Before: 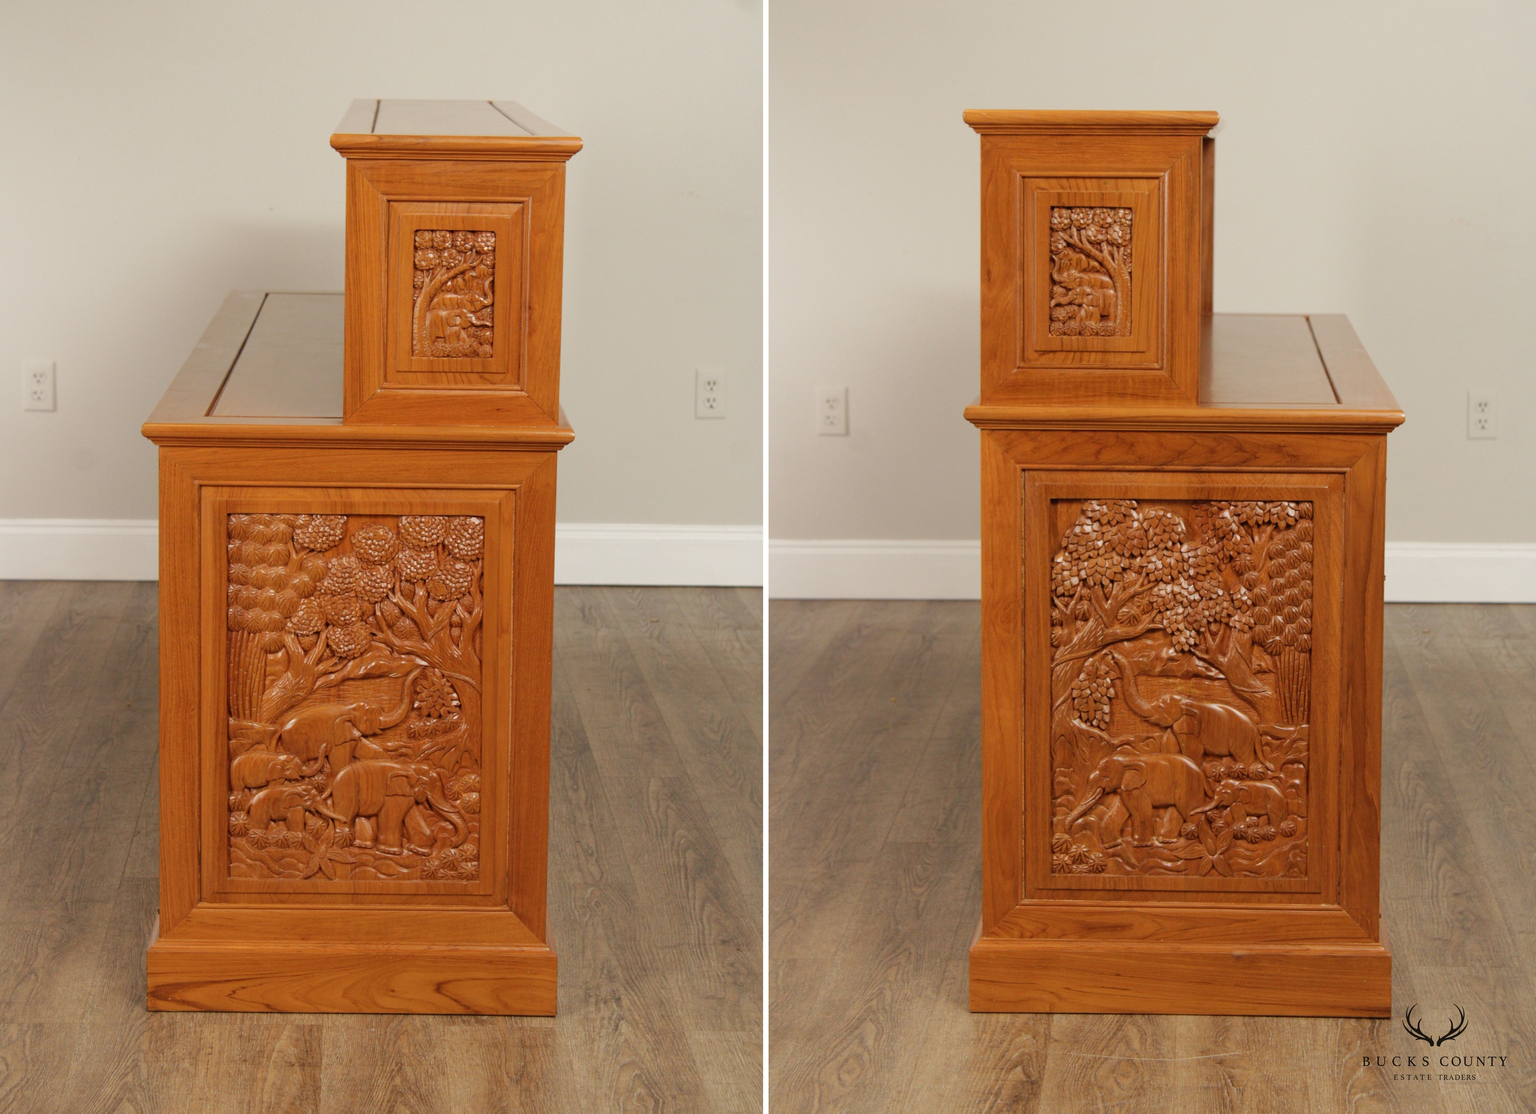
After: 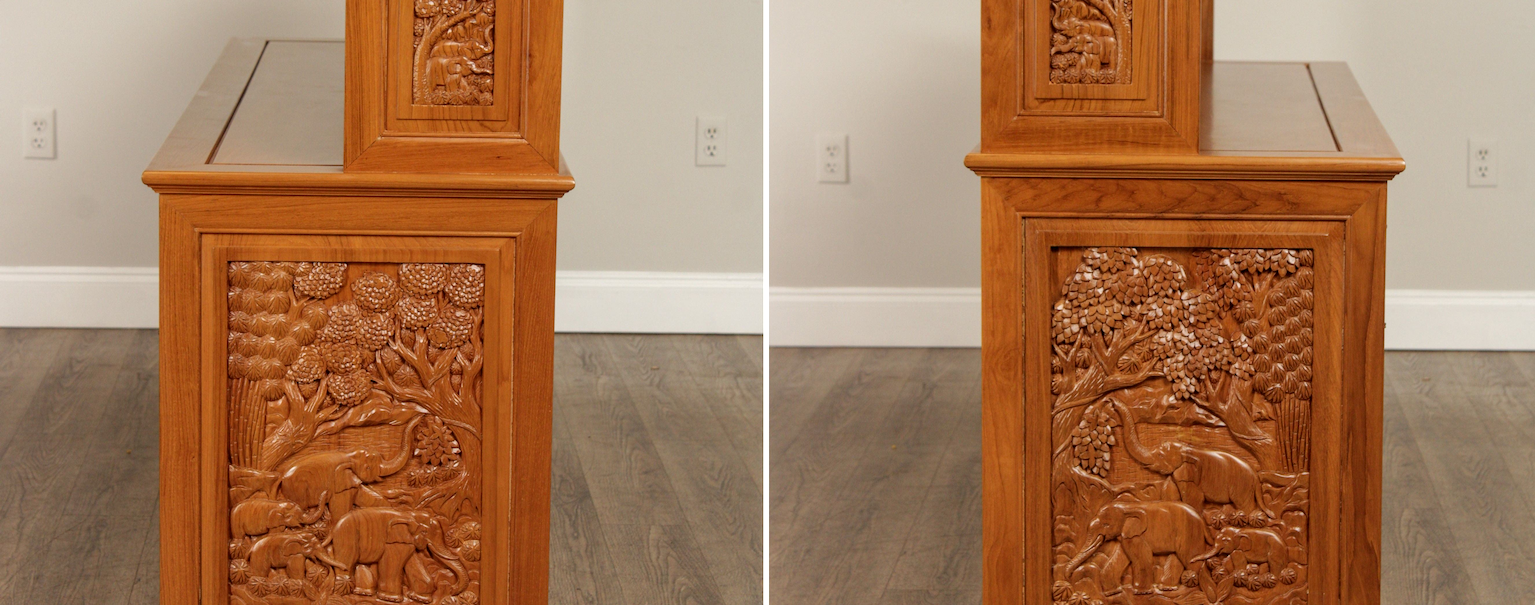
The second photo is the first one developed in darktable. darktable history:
local contrast: on, module defaults
crop and rotate: top 22.681%, bottom 22.939%
sharpen: radius 1.47, amount 0.404, threshold 1.139
